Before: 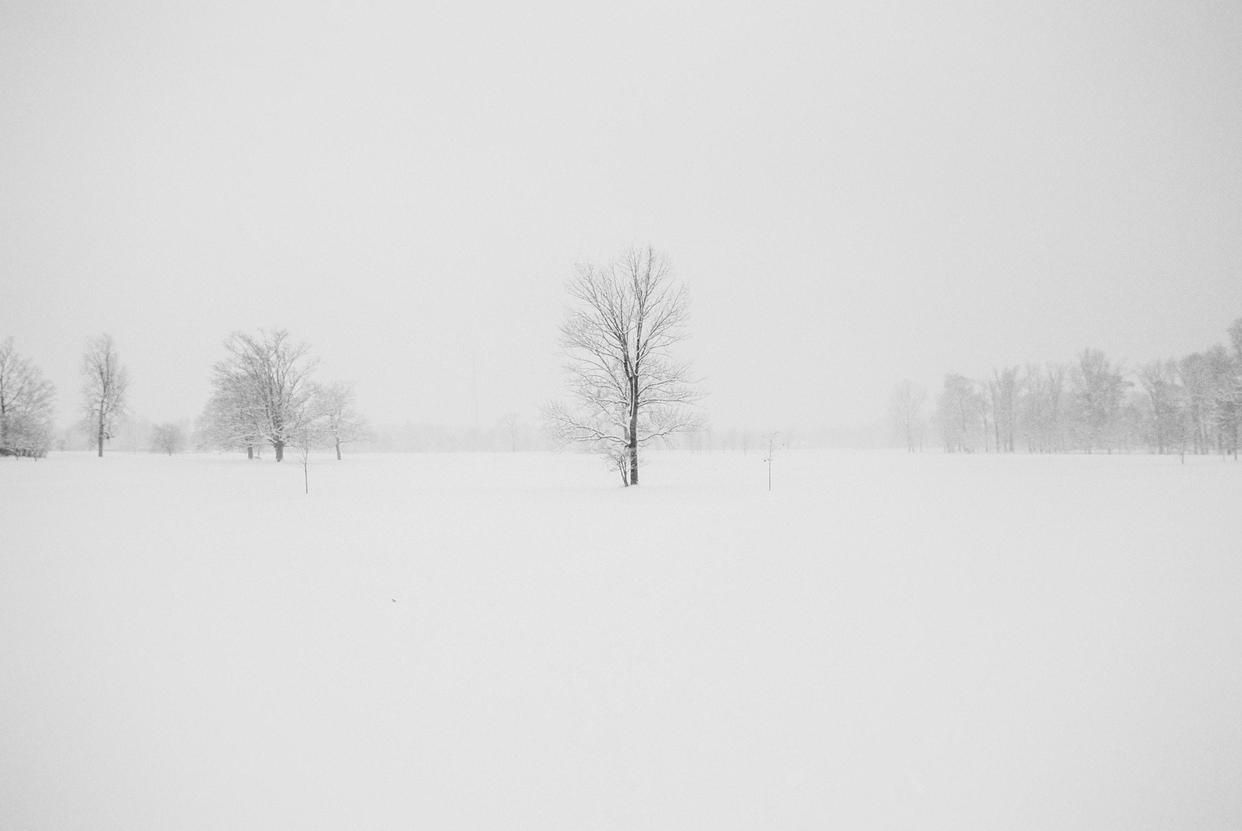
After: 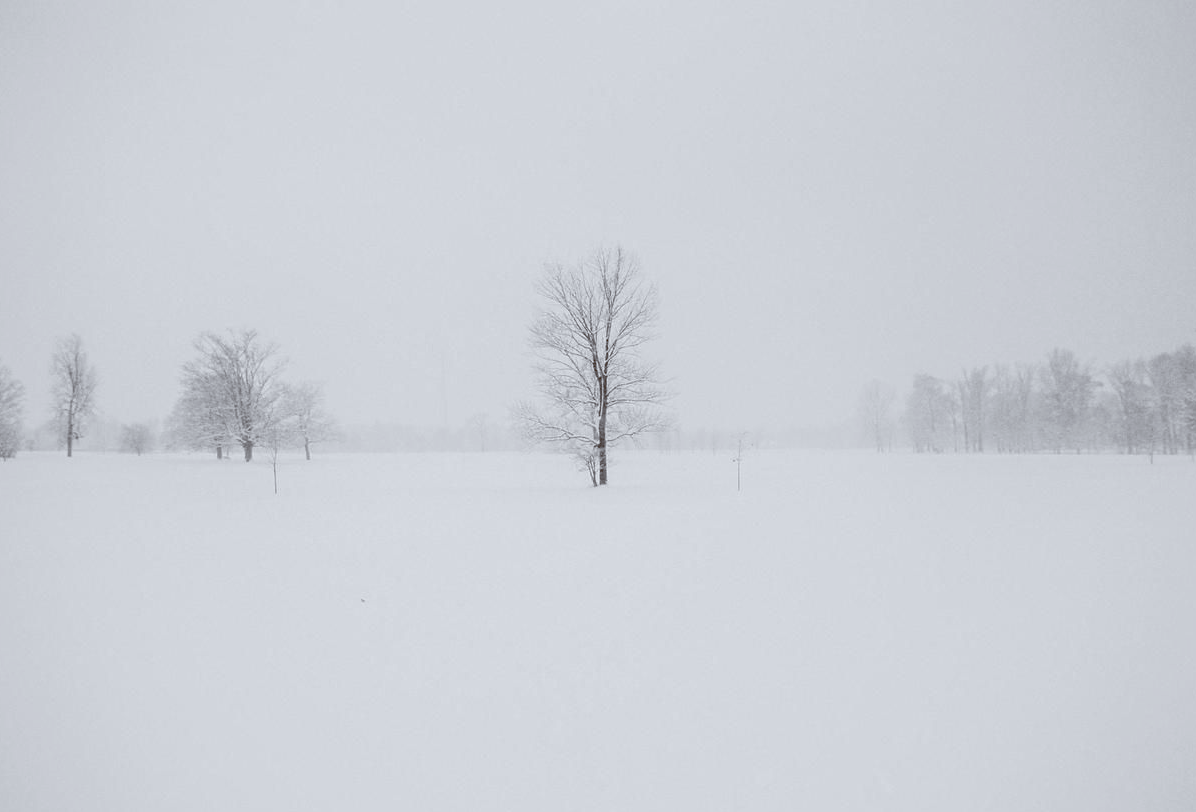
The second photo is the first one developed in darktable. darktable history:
color balance: lift [1, 1.015, 1.004, 0.985], gamma [1, 0.958, 0.971, 1.042], gain [1, 0.956, 0.977, 1.044]
exposure: black level correction 0.001, exposure -0.2 EV, compensate highlight preservation false
crop and rotate: left 2.536%, right 1.107%, bottom 2.246%
